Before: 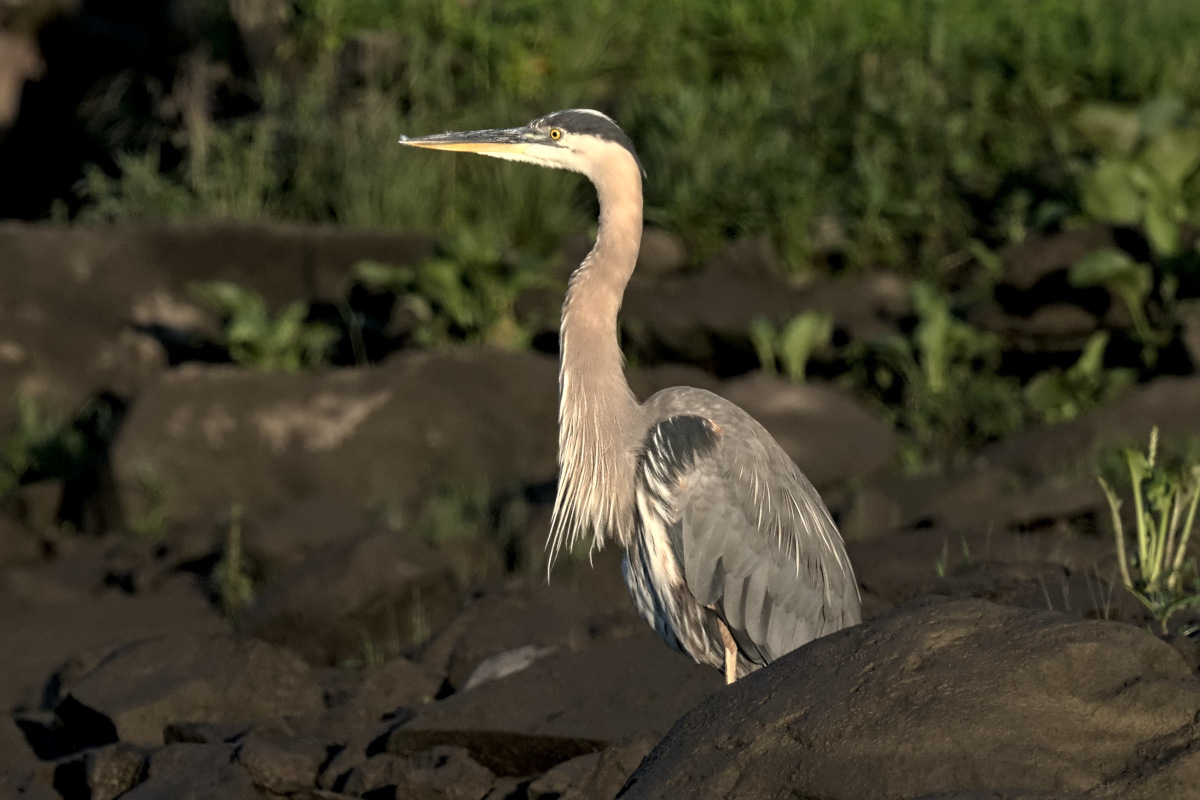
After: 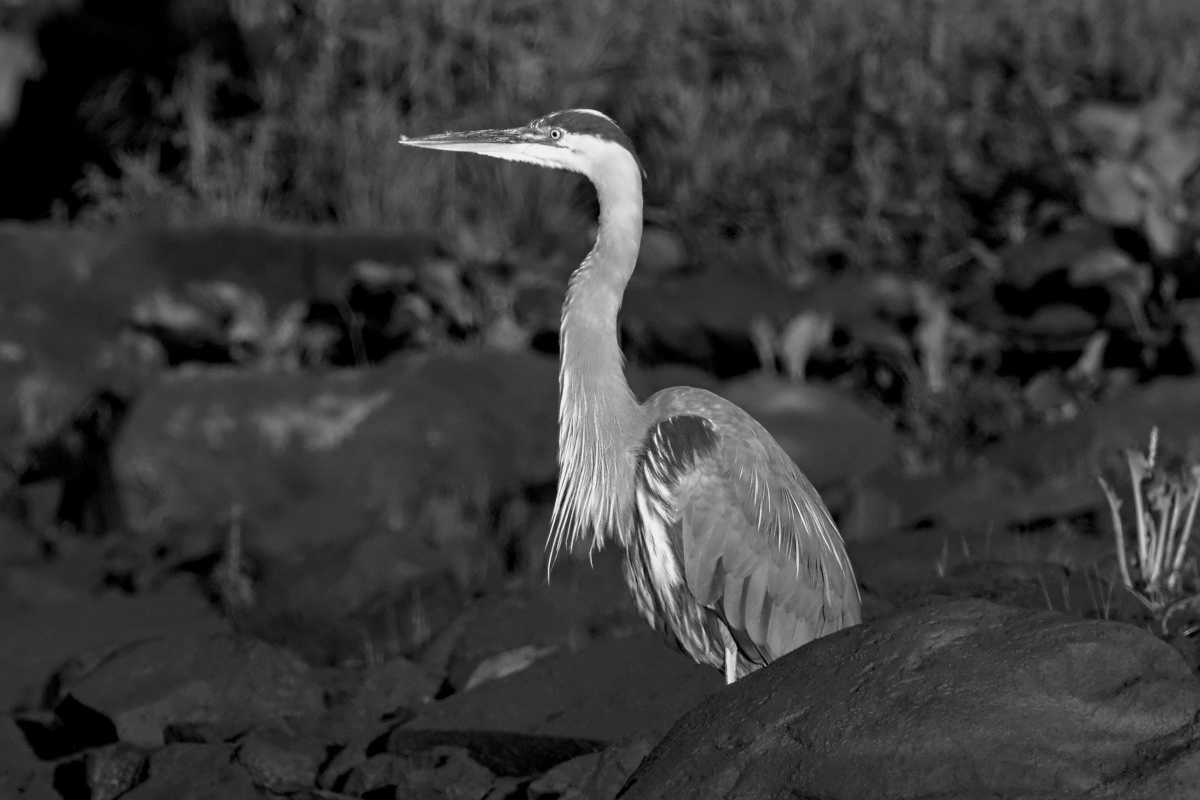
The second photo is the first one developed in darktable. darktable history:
color balance rgb: perceptual saturation grading › global saturation 20%, perceptual saturation grading › highlights -25%, perceptual saturation grading › shadows 25%
monochrome: a -74.22, b 78.2
